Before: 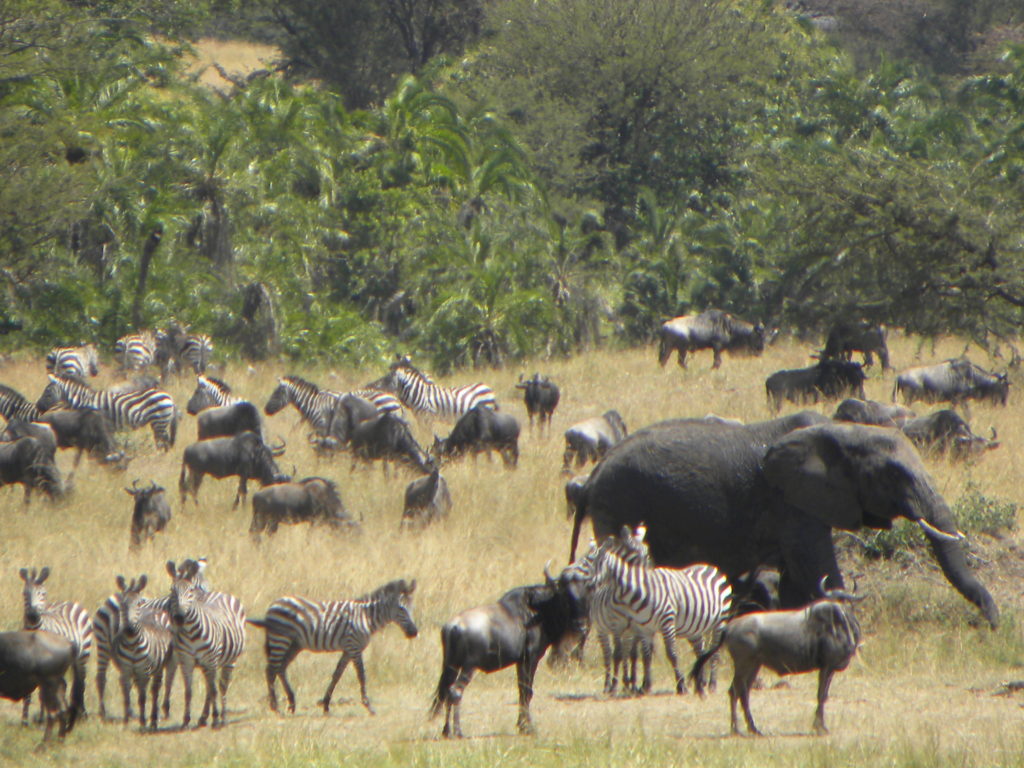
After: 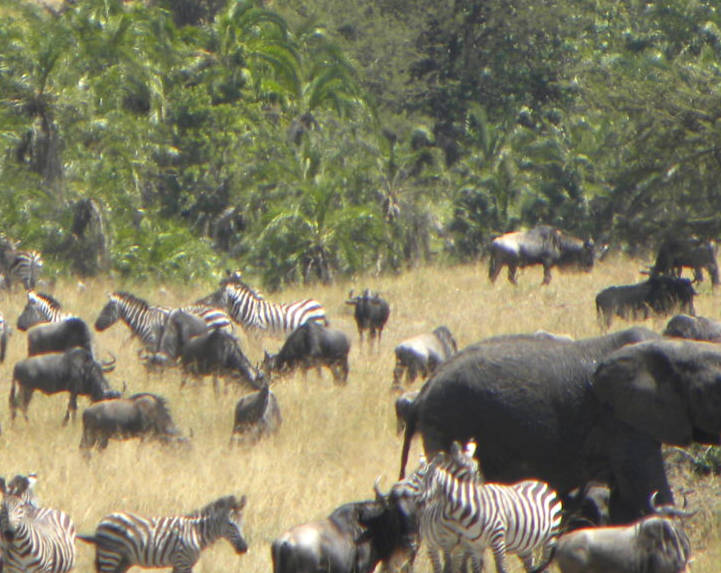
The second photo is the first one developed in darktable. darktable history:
exposure: exposure 0.195 EV, compensate exposure bias true, compensate highlight preservation false
crop and rotate: left 16.618%, top 10.945%, right 12.956%, bottom 14.425%
